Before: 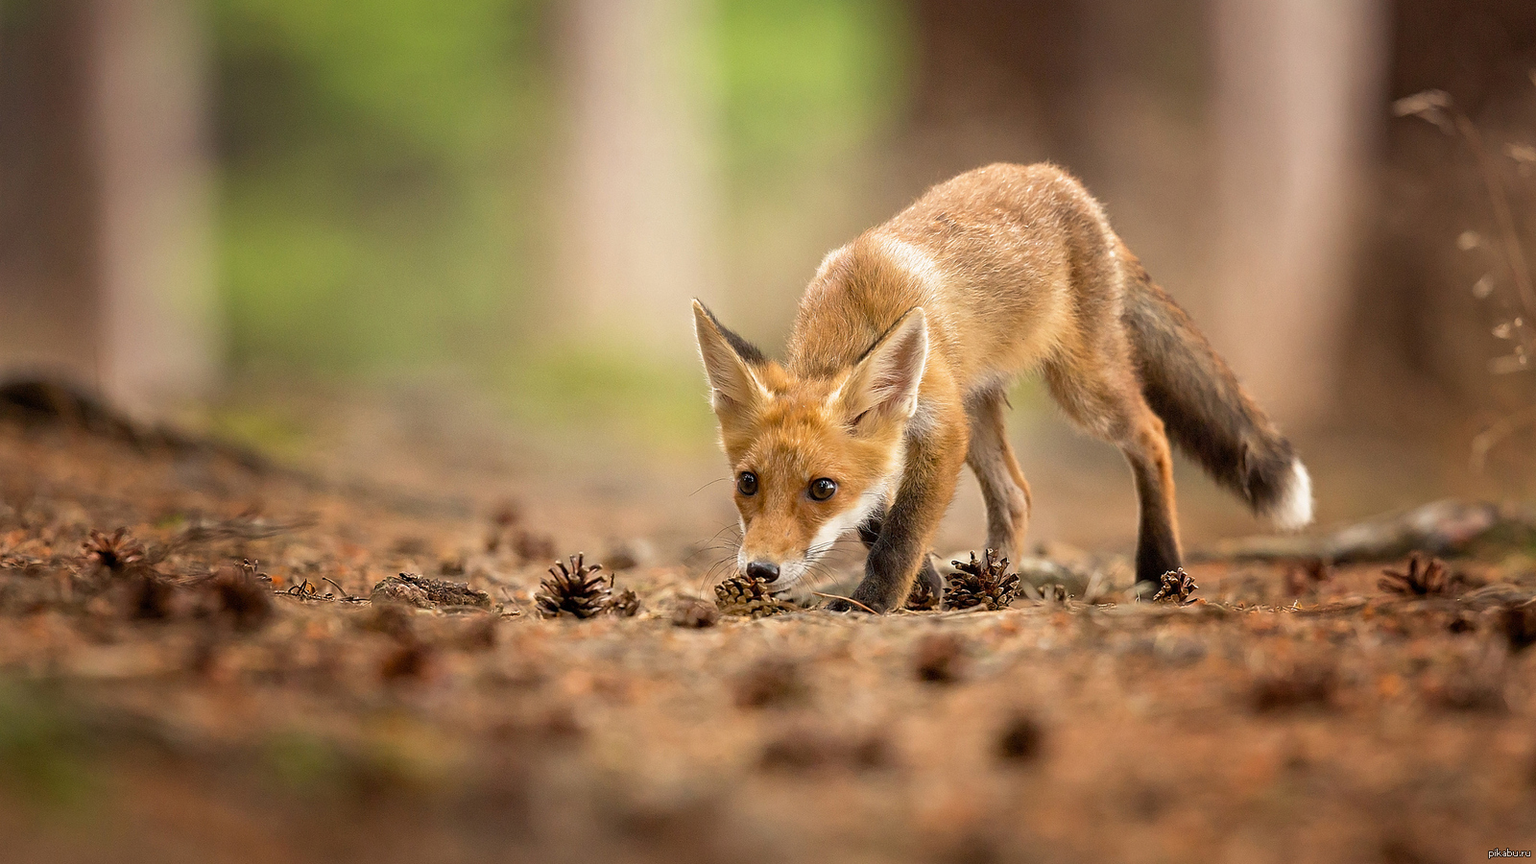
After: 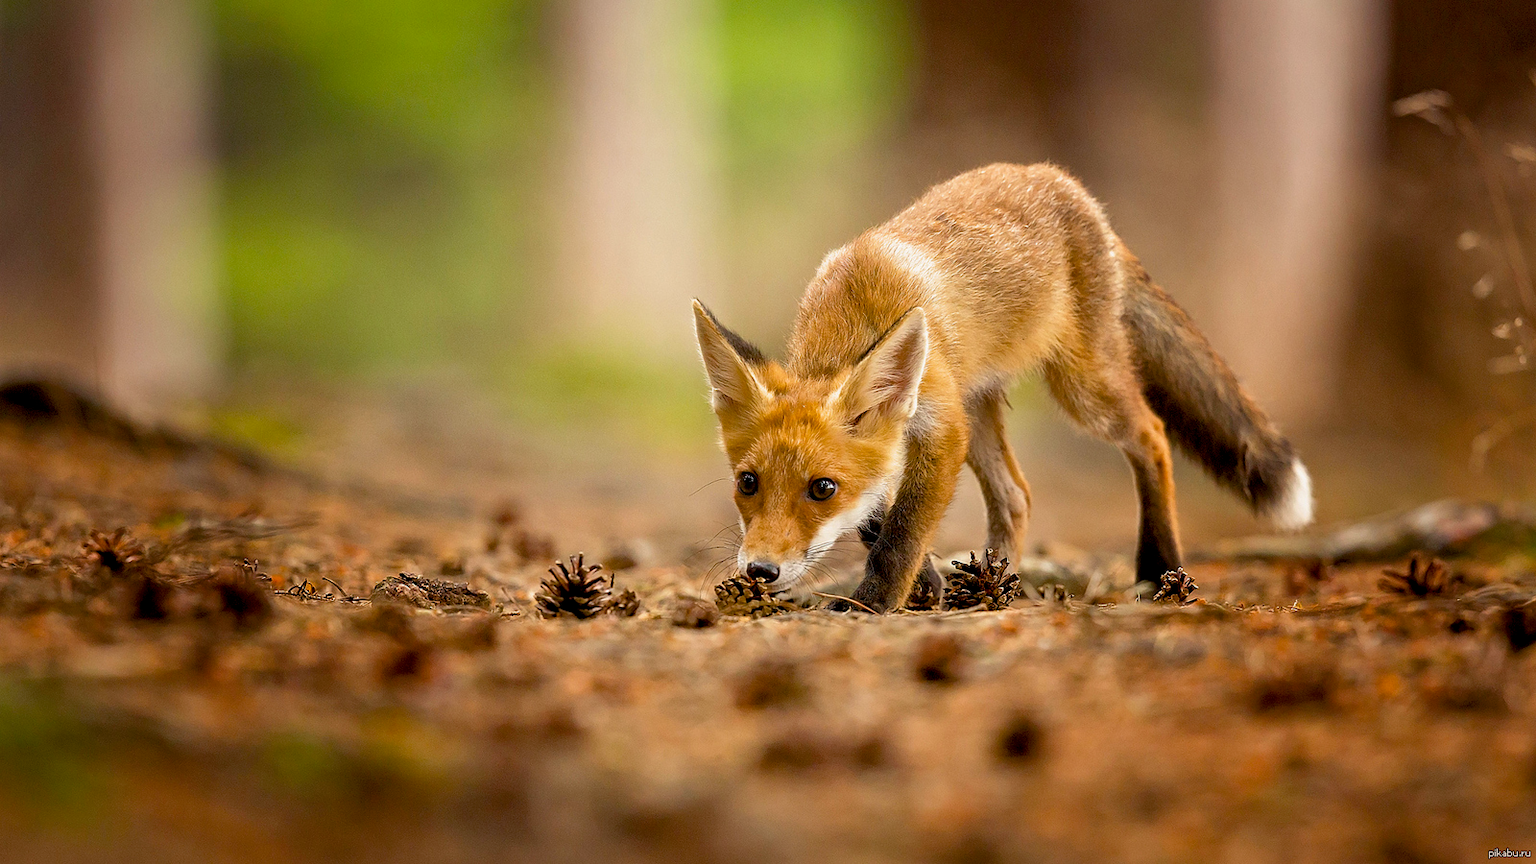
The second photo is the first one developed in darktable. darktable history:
color balance rgb: linear chroma grading › shadows -8%, linear chroma grading › global chroma 10%, perceptual saturation grading › global saturation 2%, perceptual saturation grading › highlights -2%, perceptual saturation grading › mid-tones 4%, perceptual saturation grading › shadows 8%, perceptual brilliance grading › global brilliance 2%, perceptual brilliance grading › highlights -4%, global vibrance 16%, saturation formula JzAzBz (2021)
exposure: black level correction 0.009, compensate highlight preservation false
